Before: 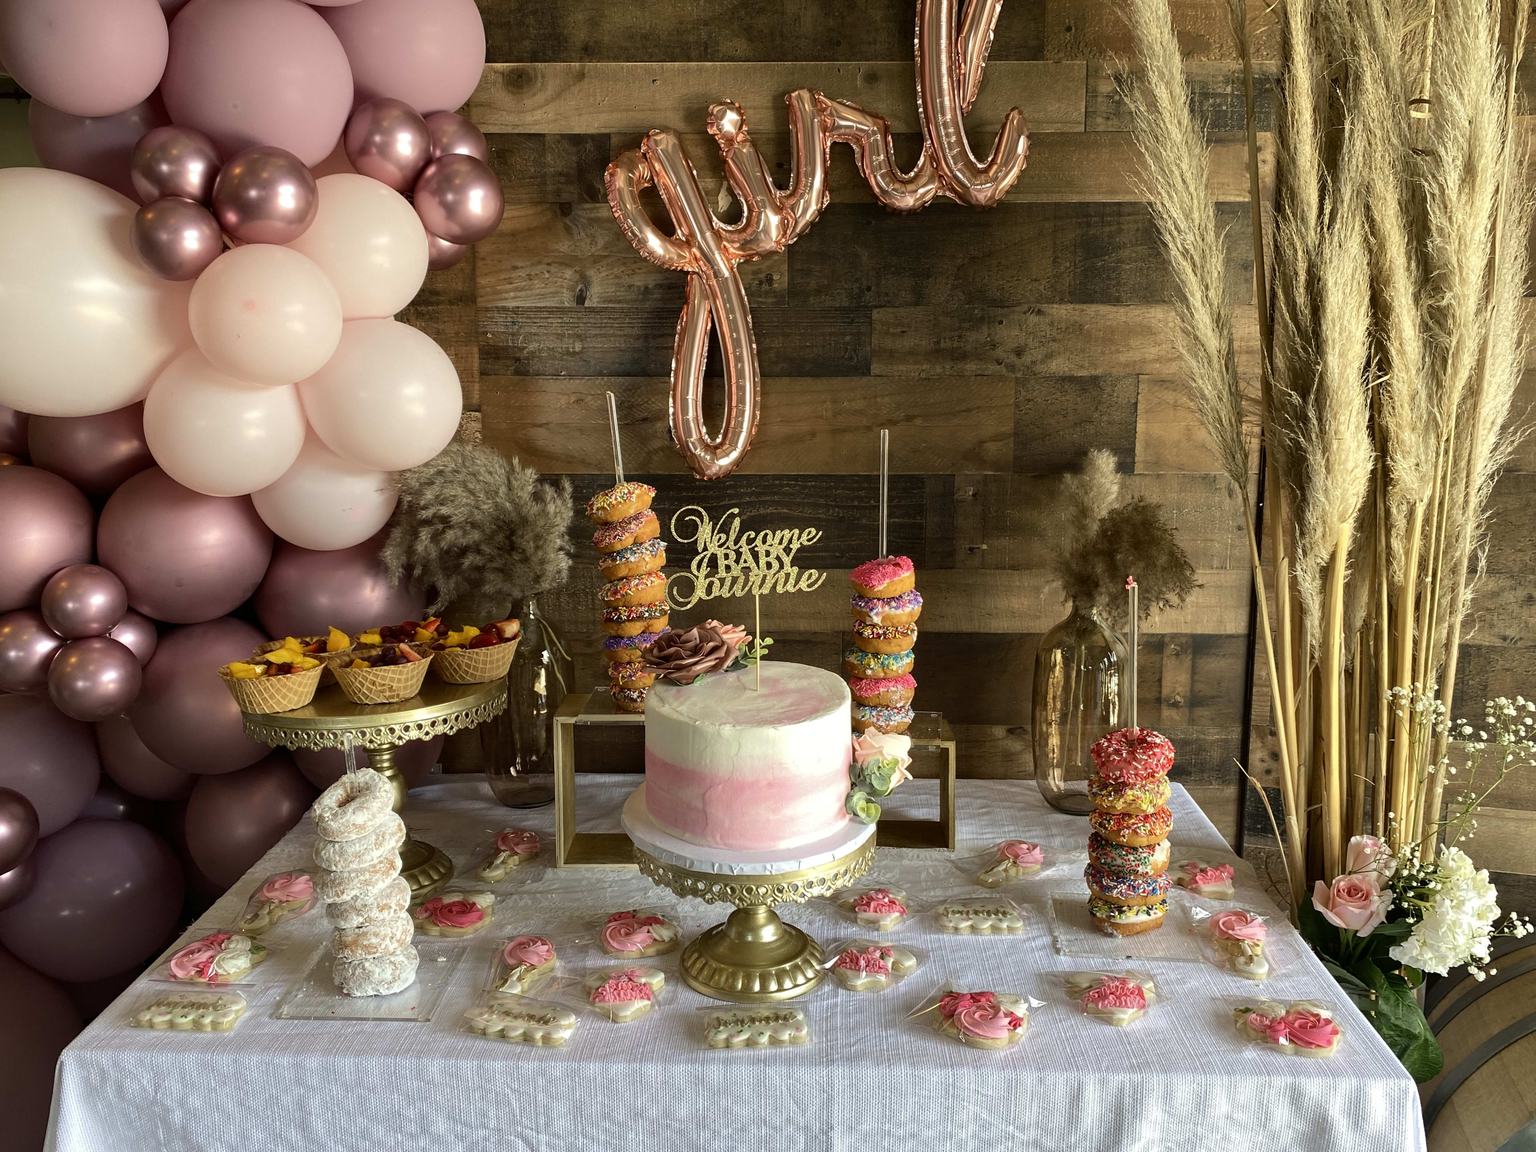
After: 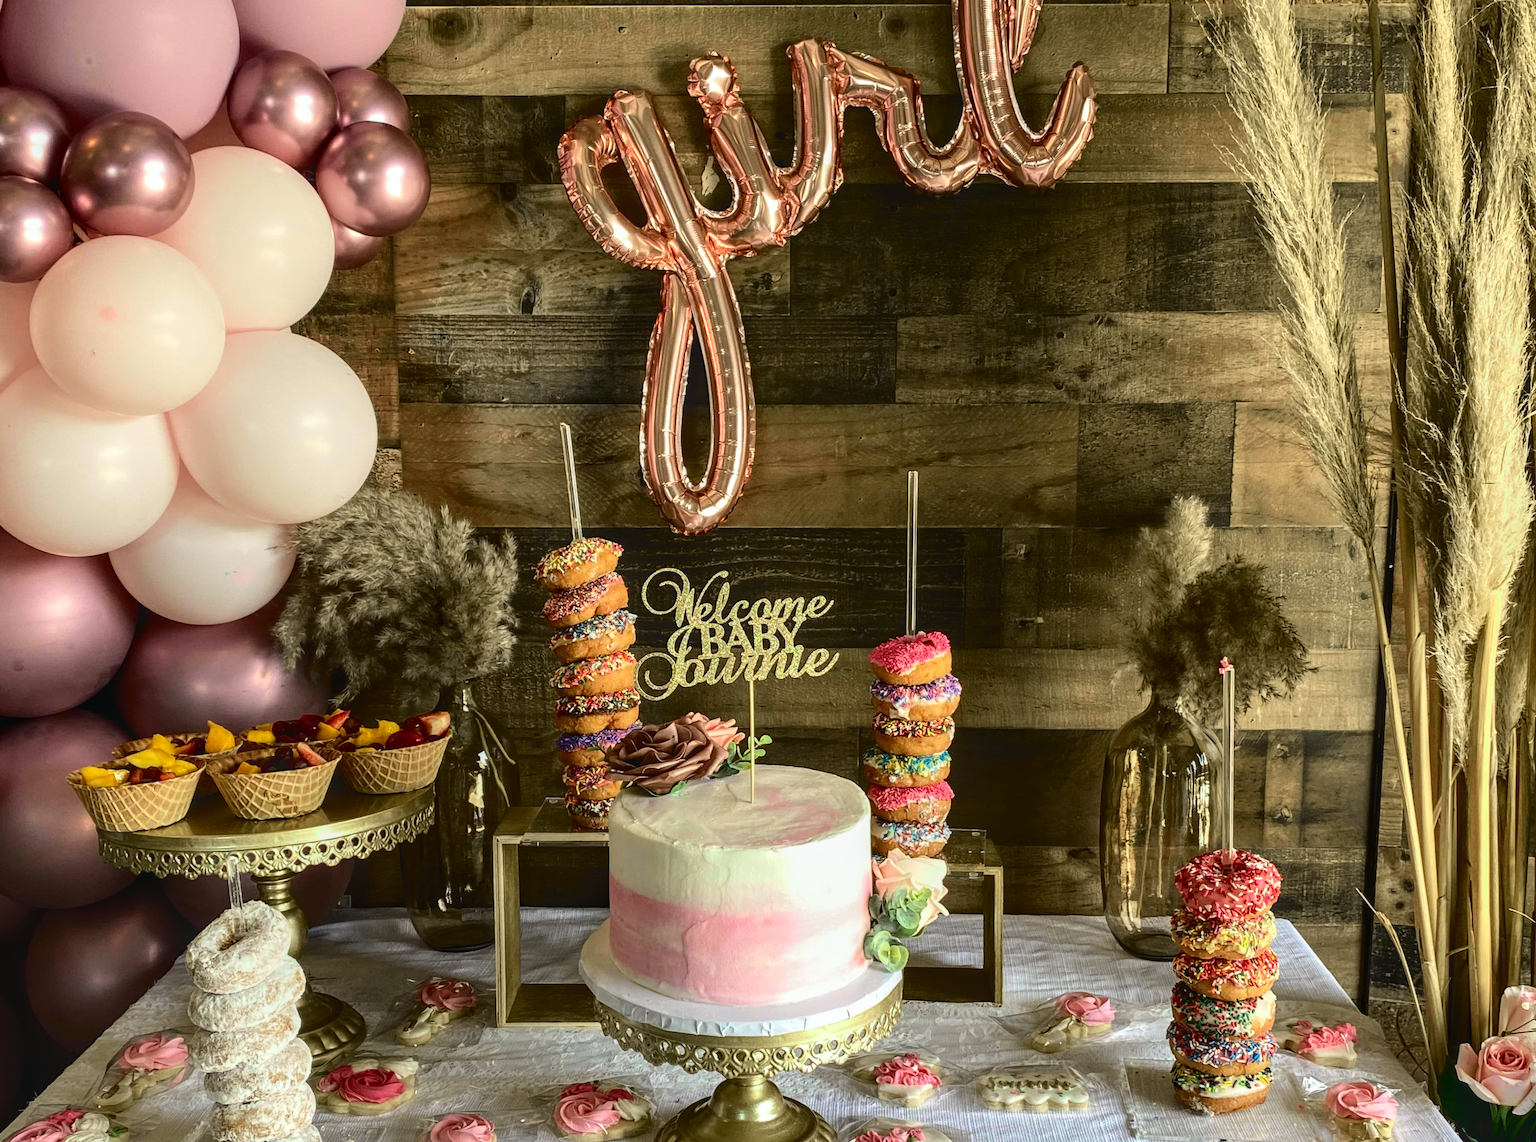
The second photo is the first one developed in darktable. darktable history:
tone curve: curves: ch0 [(0, 0.056) (0.049, 0.073) (0.155, 0.127) (0.33, 0.331) (0.432, 0.46) (0.601, 0.655) (0.843, 0.876) (1, 0.965)]; ch1 [(0, 0) (0.339, 0.334) (0.445, 0.419) (0.476, 0.454) (0.497, 0.494) (0.53, 0.511) (0.557, 0.549) (0.613, 0.614) (0.728, 0.729) (1, 1)]; ch2 [(0, 0) (0.327, 0.318) (0.417, 0.426) (0.46, 0.453) (0.502, 0.5) (0.526, 0.52) (0.54, 0.543) (0.606, 0.61) (0.74, 0.716) (1, 1)], color space Lab, independent channels, preserve colors none
crop and rotate: left 10.77%, top 5.1%, right 10.41%, bottom 16.76%
local contrast: detail 130%
